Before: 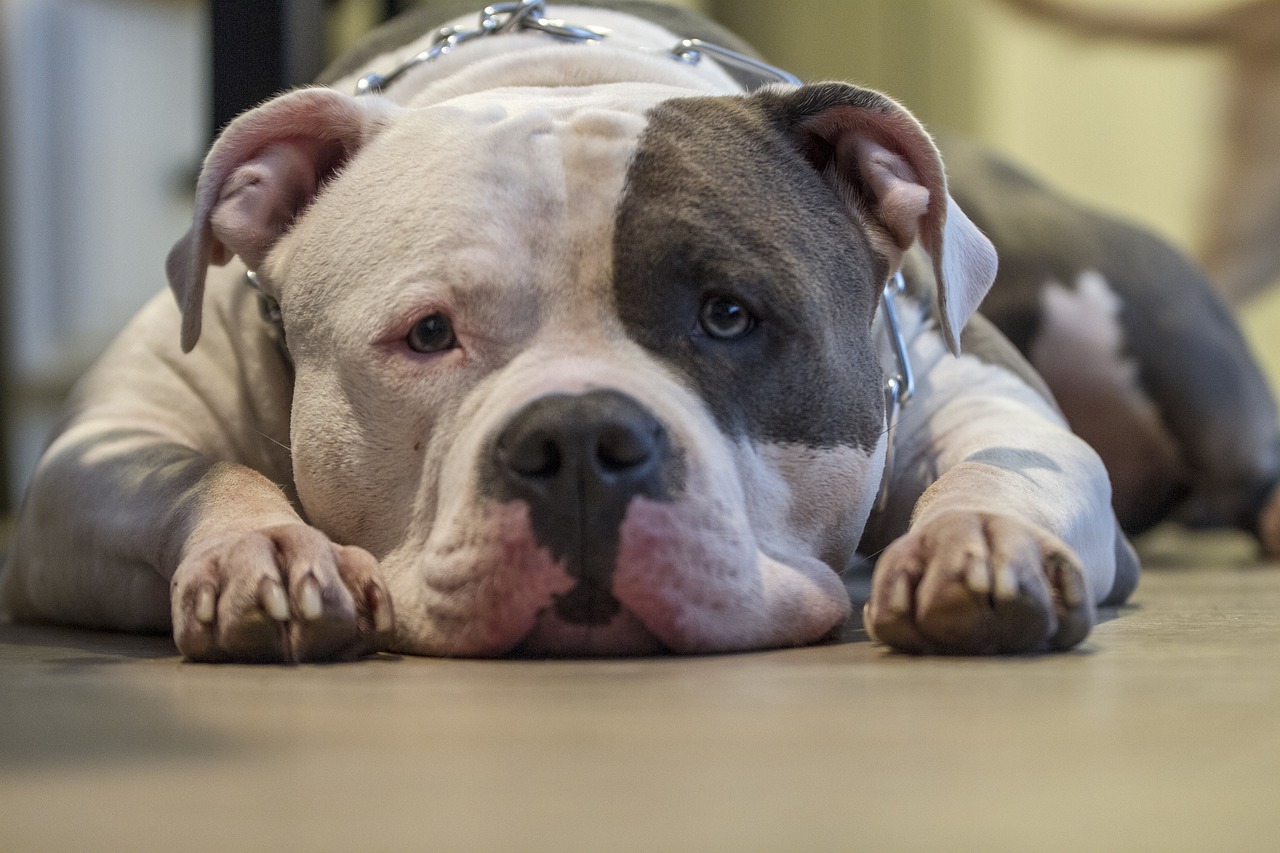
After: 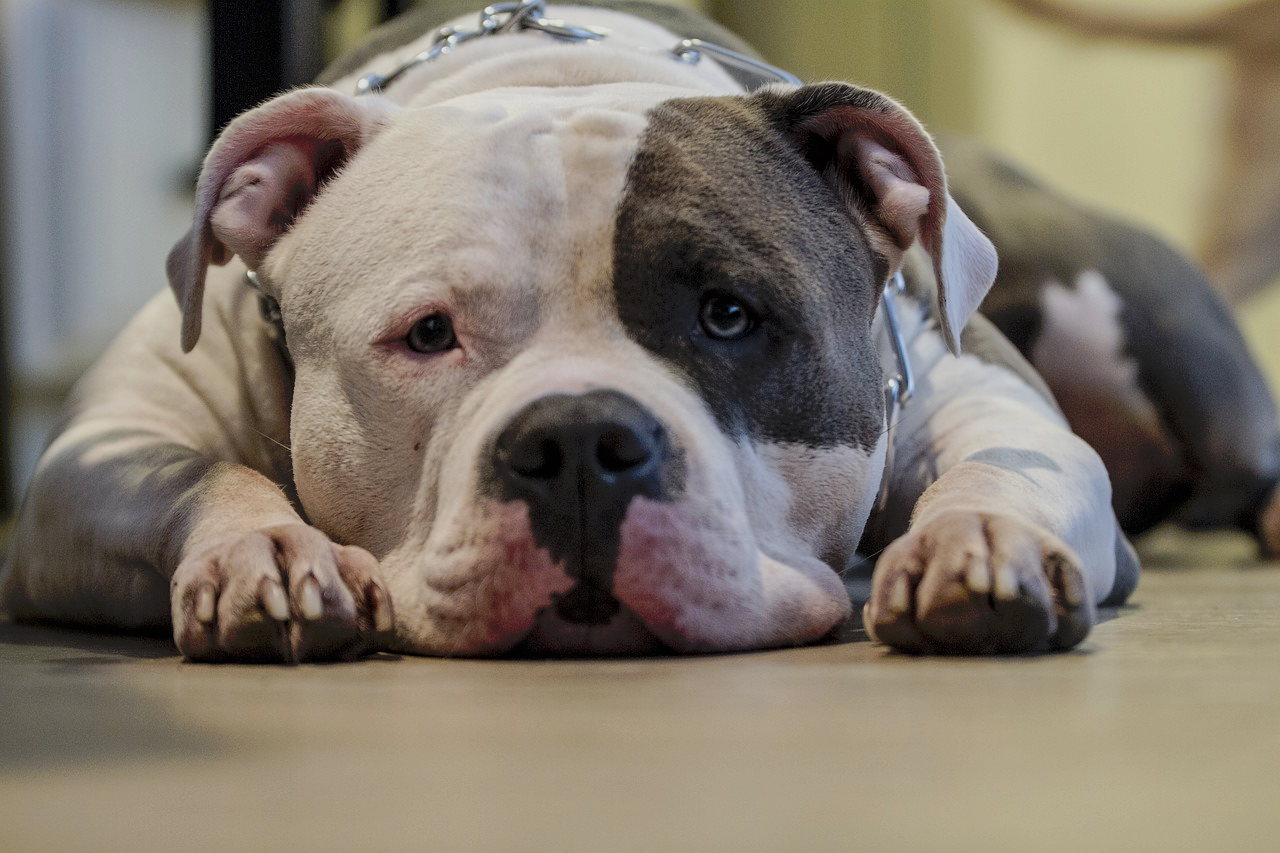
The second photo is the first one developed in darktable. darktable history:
filmic rgb: white relative exposure 3.8 EV, hardness 4.35
tone curve: curves: ch0 [(0, 0) (0.003, 0.004) (0.011, 0.005) (0.025, 0.014) (0.044, 0.037) (0.069, 0.059) (0.1, 0.096) (0.136, 0.116) (0.177, 0.133) (0.224, 0.177) (0.277, 0.255) (0.335, 0.319) (0.399, 0.385) (0.468, 0.457) (0.543, 0.545) (0.623, 0.621) (0.709, 0.705) (0.801, 0.801) (0.898, 0.901) (1, 1)], preserve colors none
